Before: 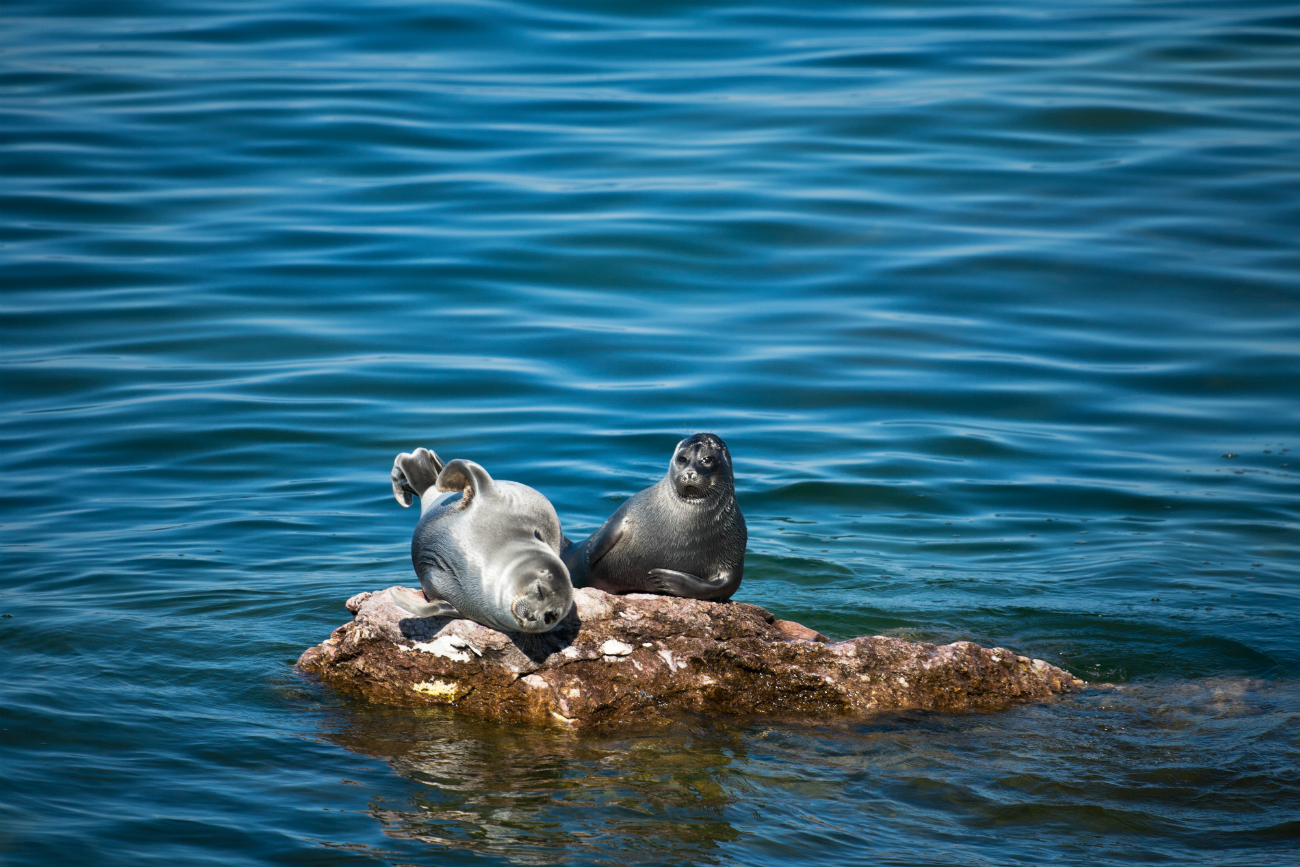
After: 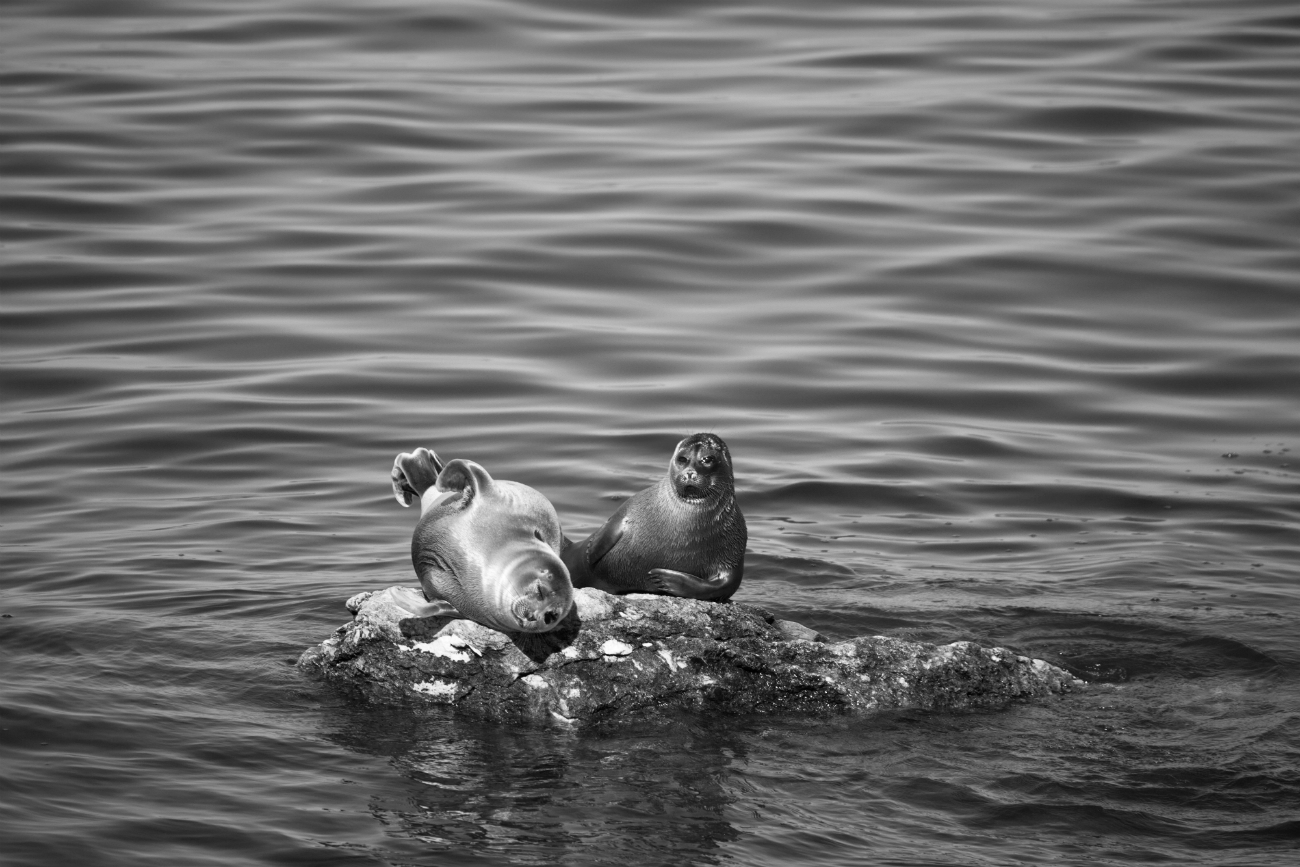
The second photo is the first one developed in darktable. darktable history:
color calibration: output gray [0.253, 0.26, 0.487, 0], illuminant as shot in camera, x 0.369, y 0.376, temperature 4325.17 K
